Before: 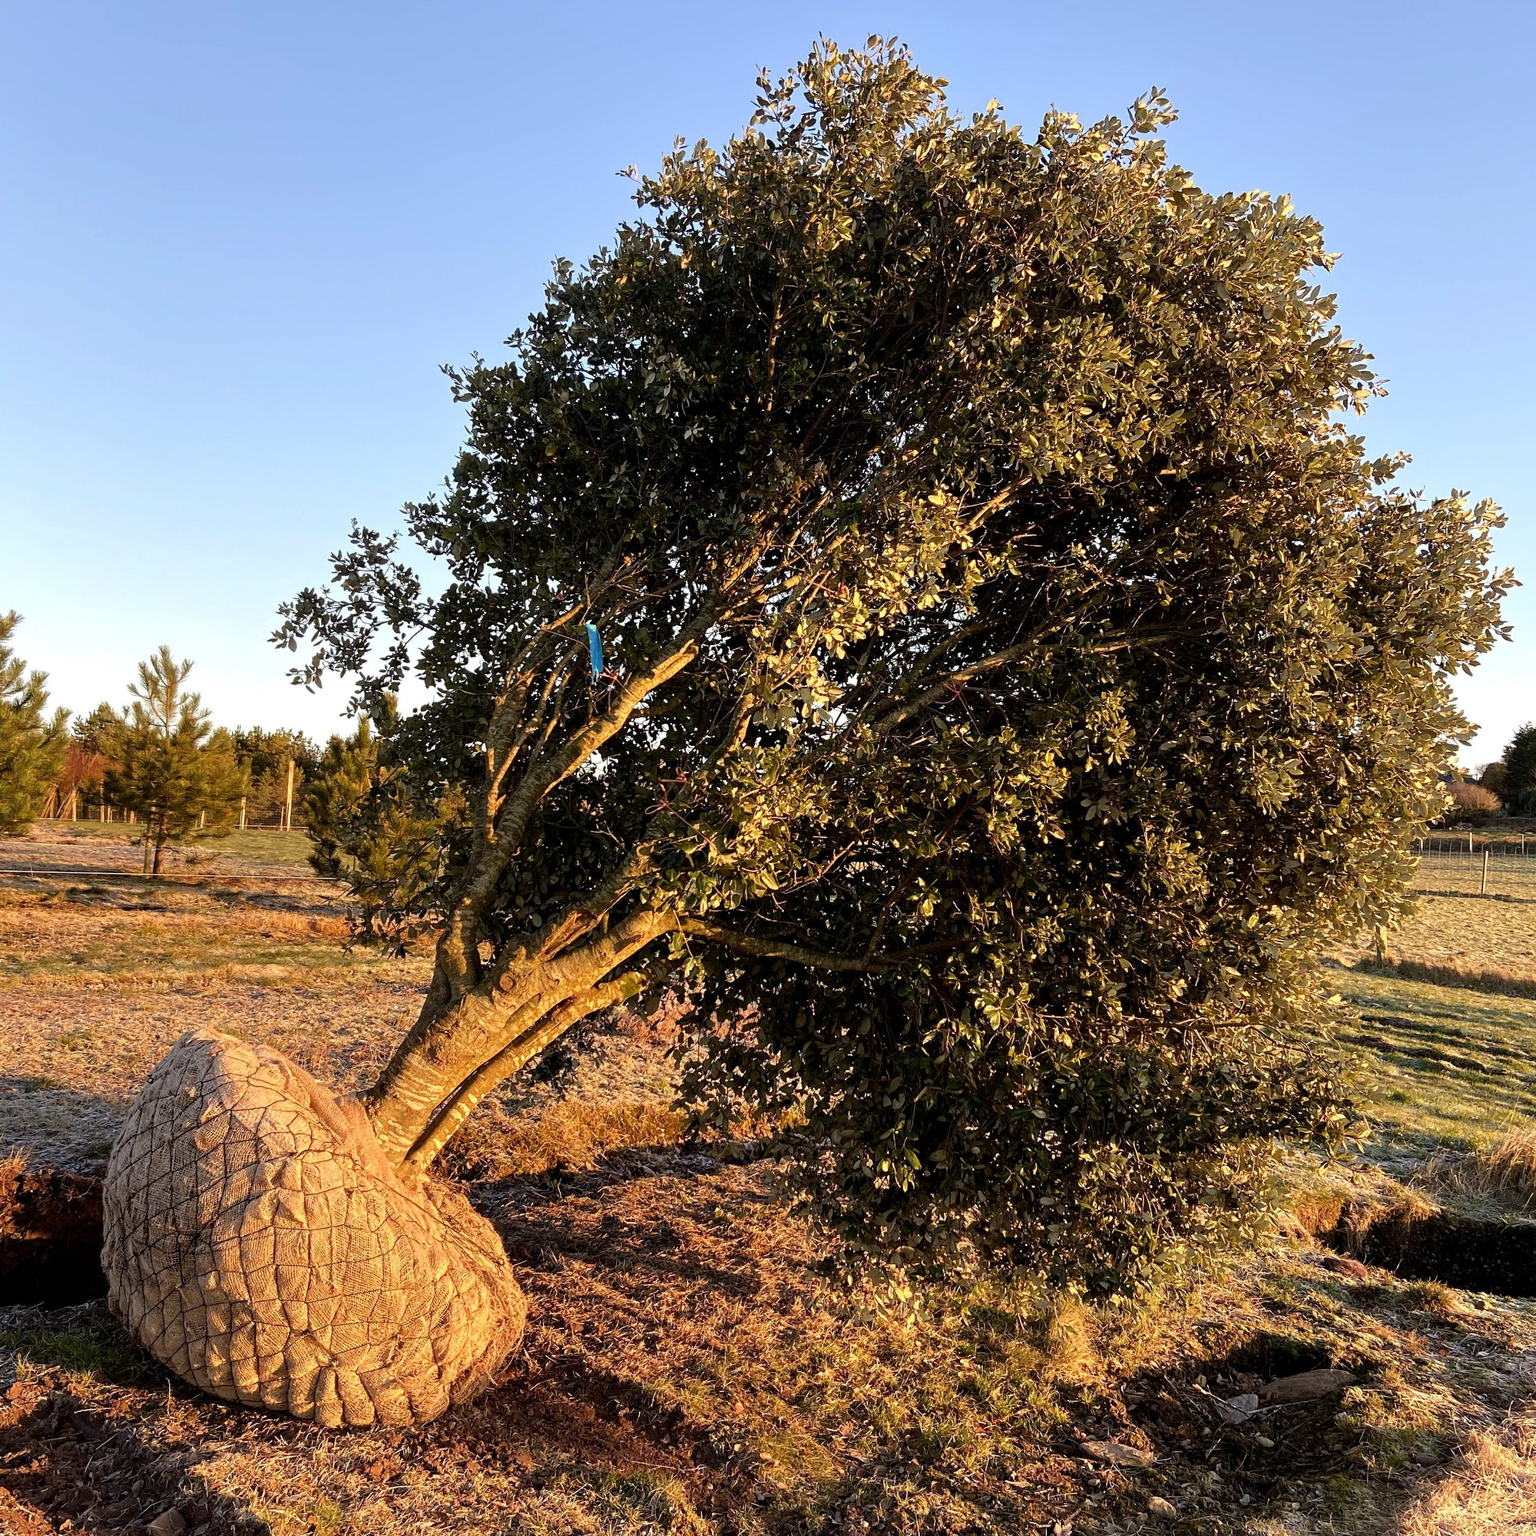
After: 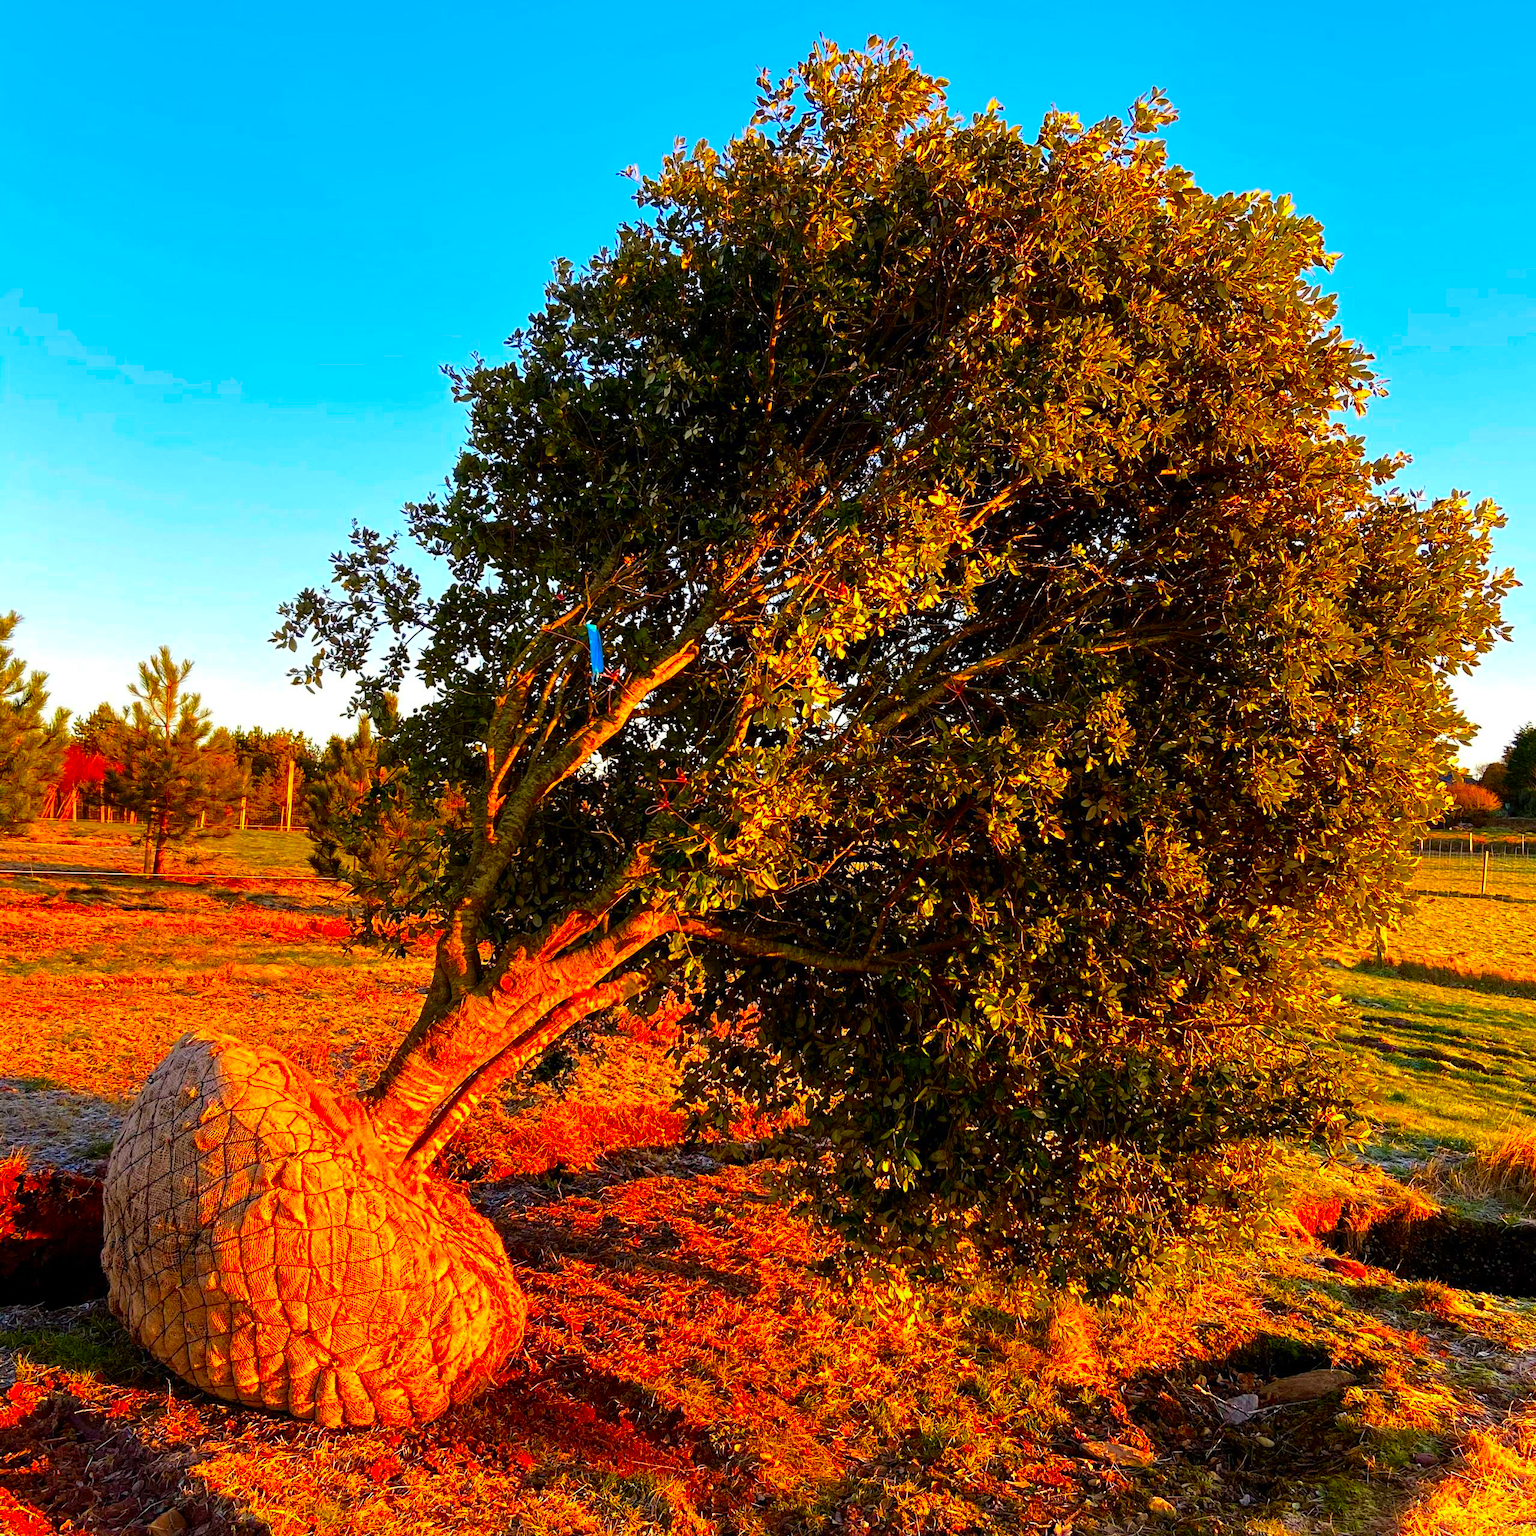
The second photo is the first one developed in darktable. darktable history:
white balance: emerald 1
color correction: saturation 3
